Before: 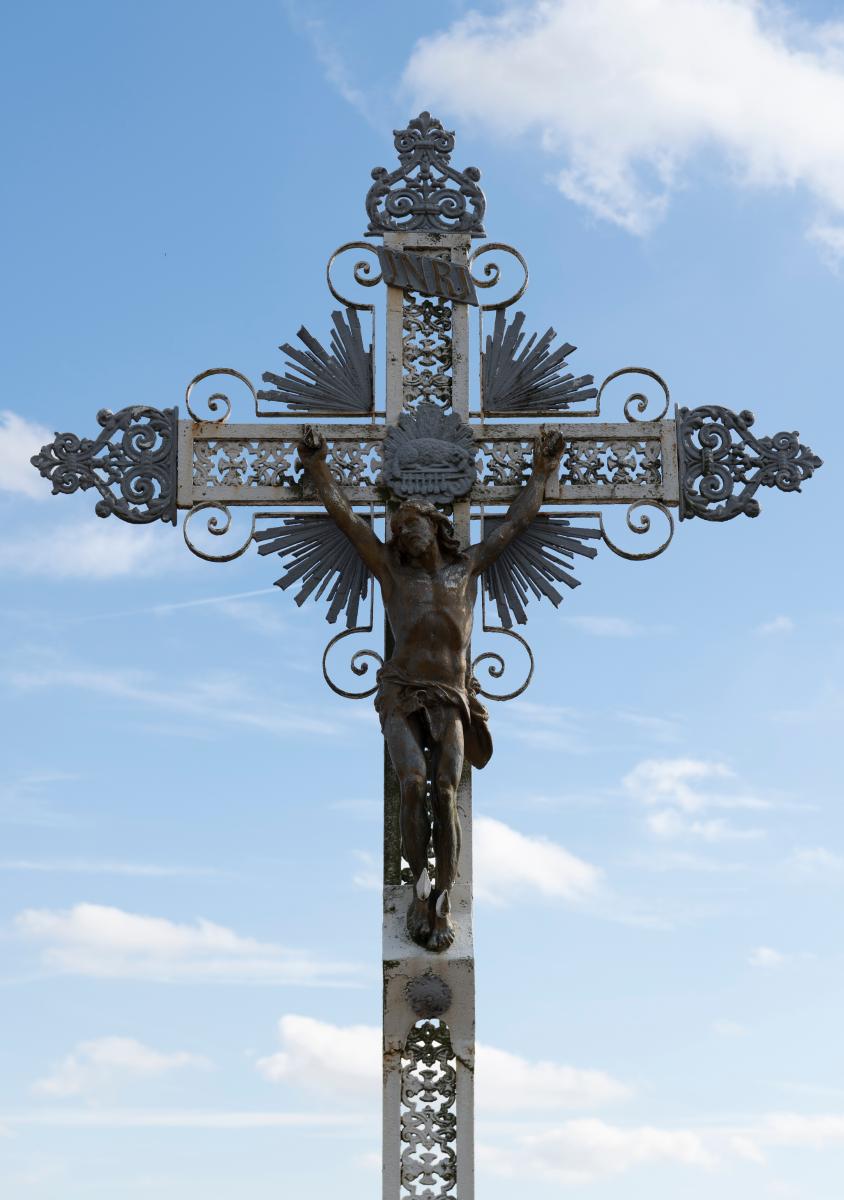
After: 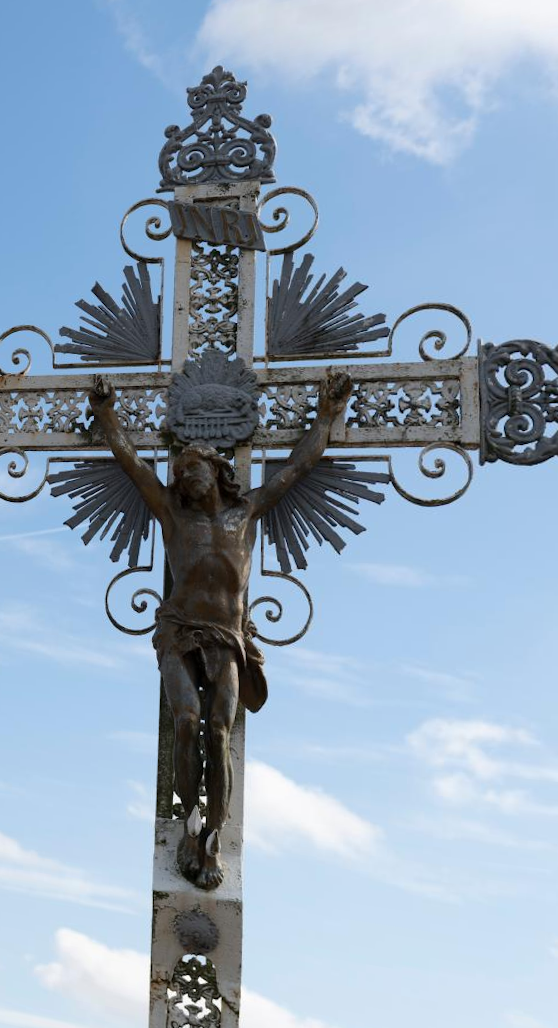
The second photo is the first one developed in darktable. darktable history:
crop and rotate: left 18.442%, right 15.508%
rotate and perspective: rotation 1.69°, lens shift (vertical) -0.023, lens shift (horizontal) -0.291, crop left 0.025, crop right 0.988, crop top 0.092, crop bottom 0.842
